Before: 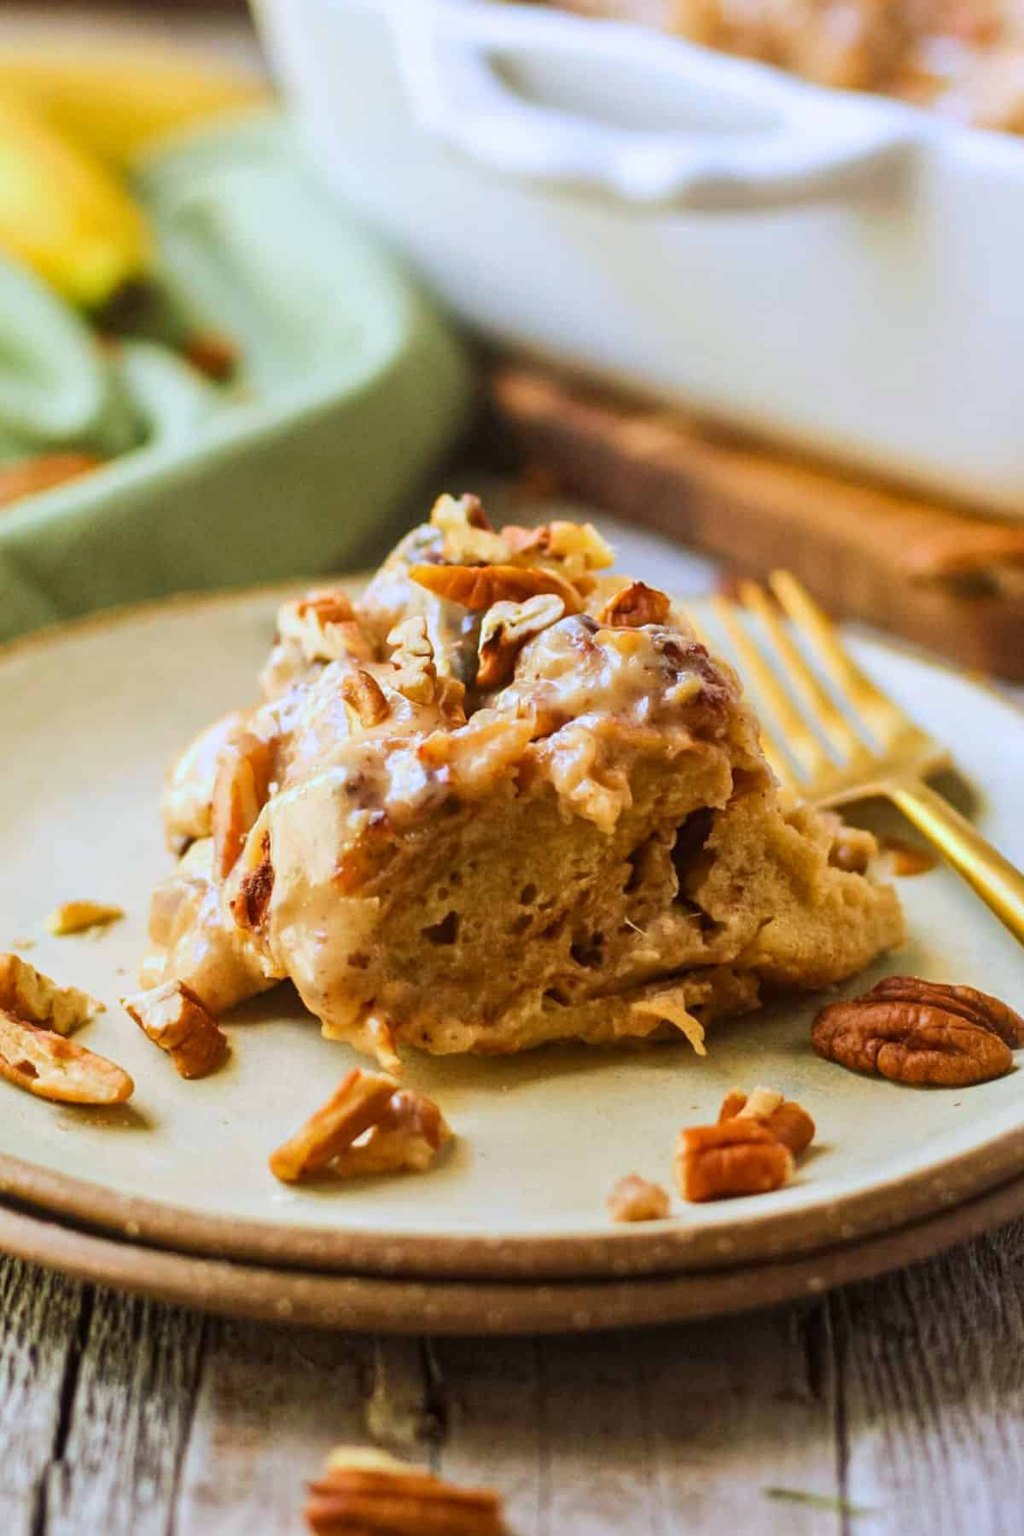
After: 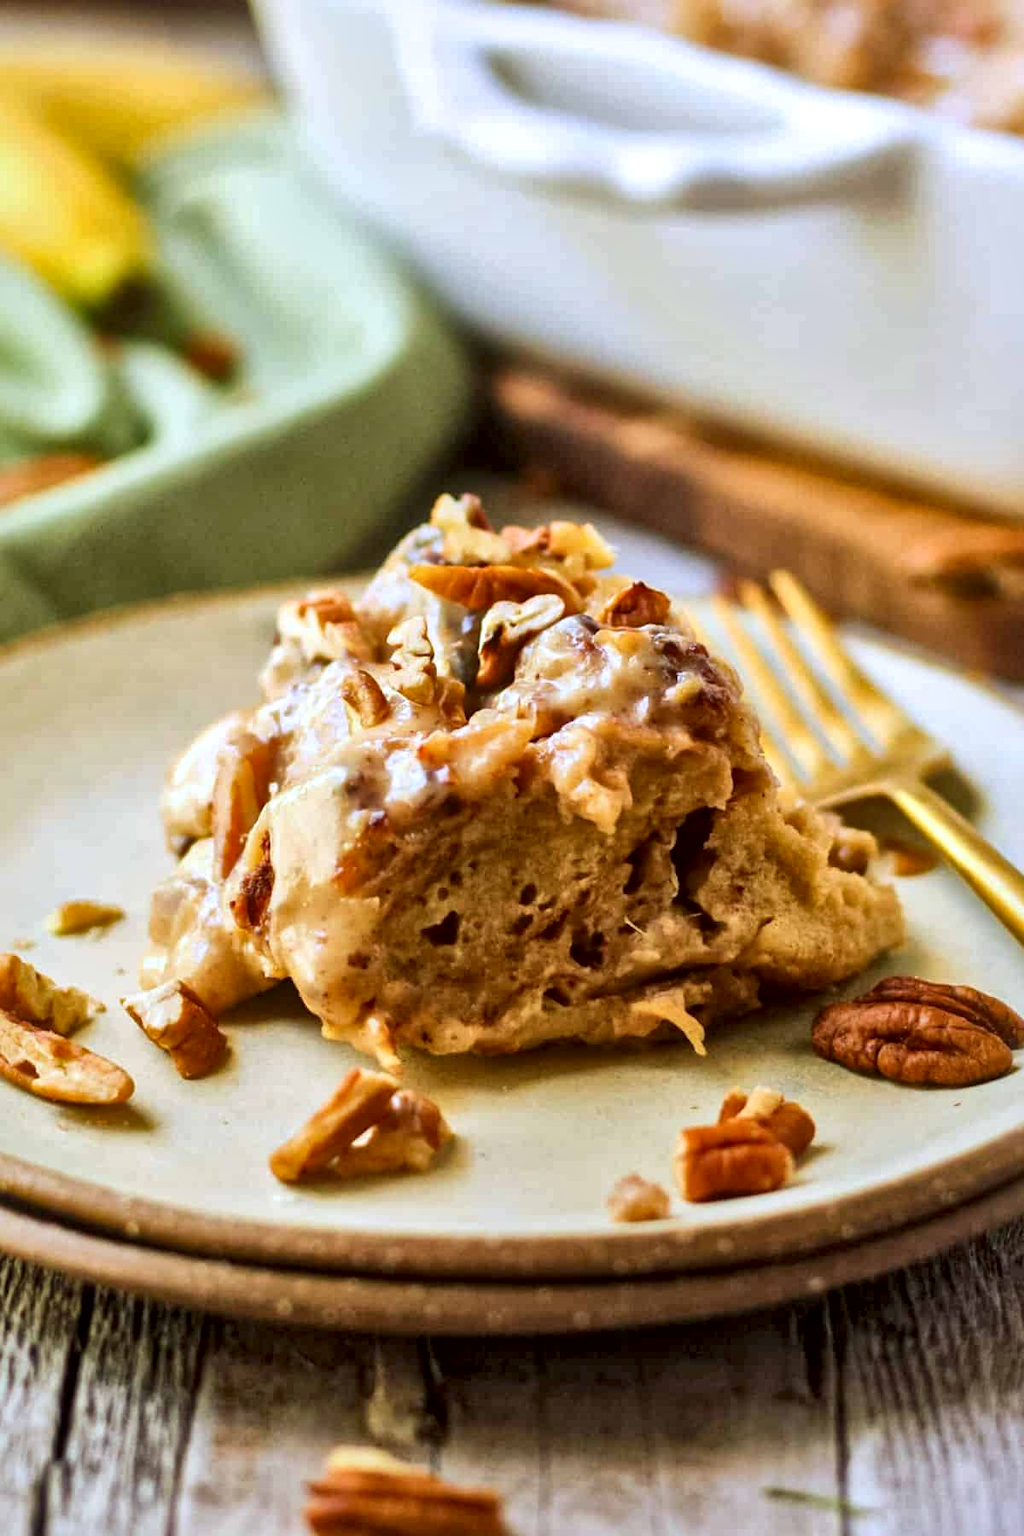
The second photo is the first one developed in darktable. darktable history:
local contrast: mode bilateral grid, contrast 20, coarseness 50, detail 179%, midtone range 0.2
